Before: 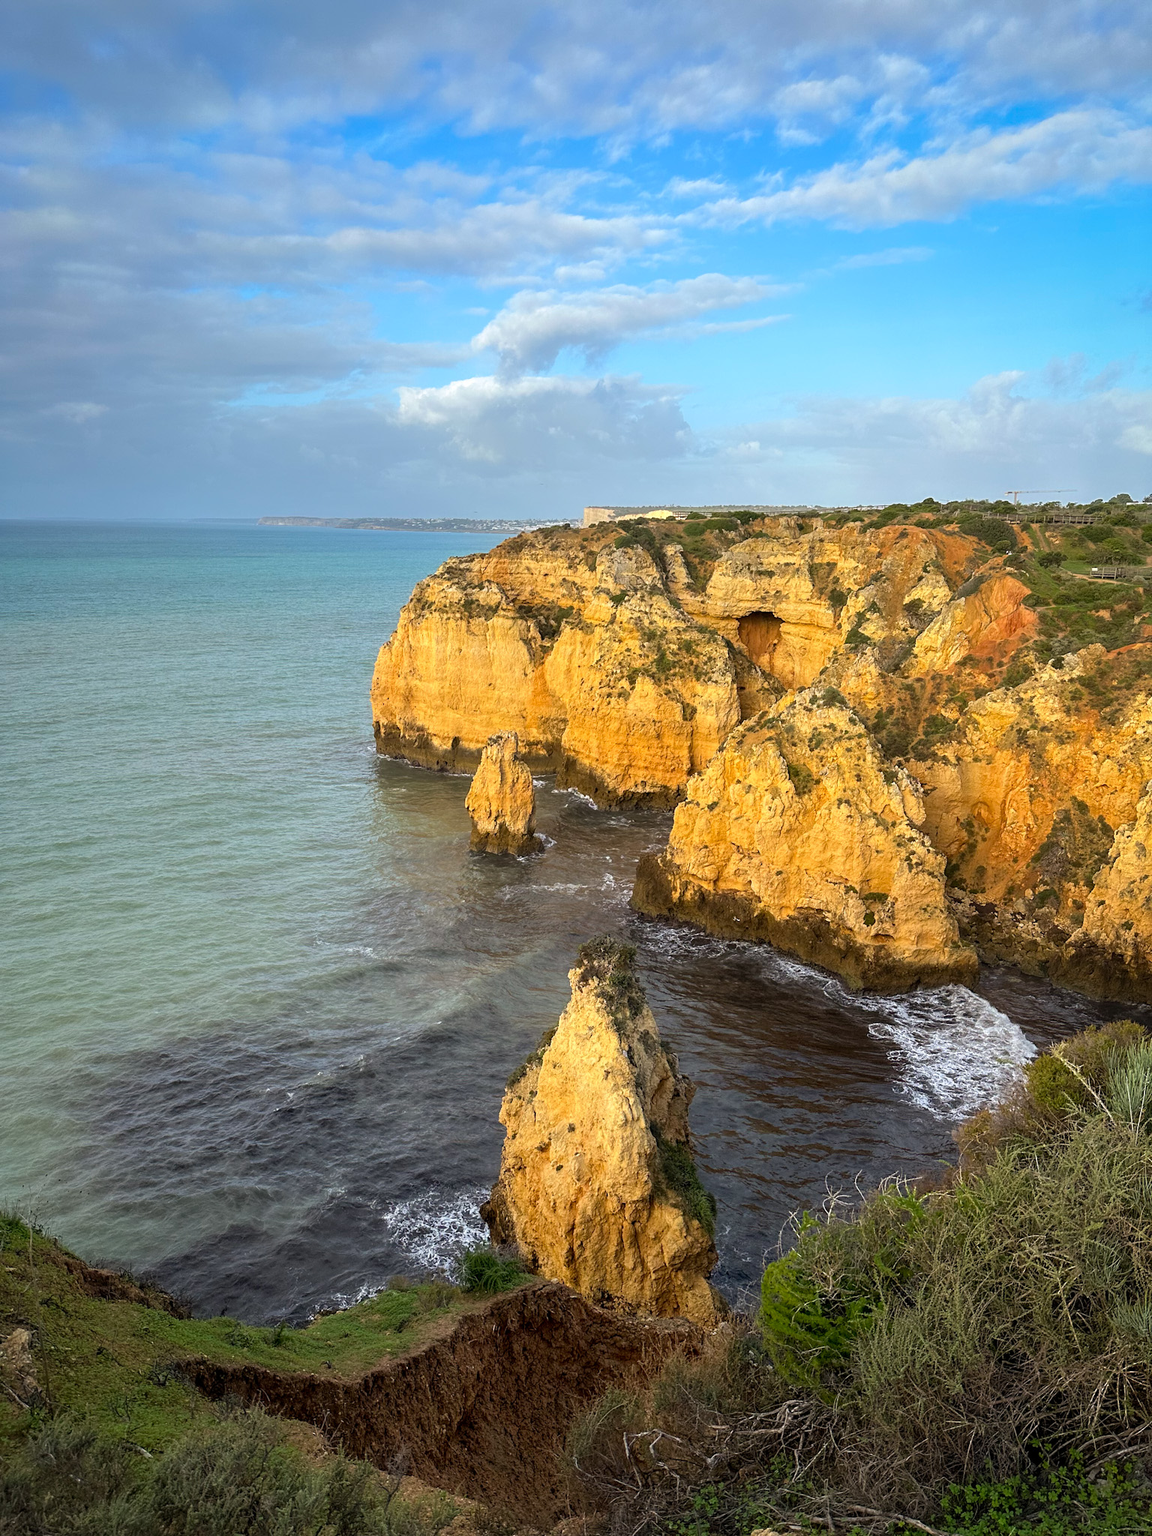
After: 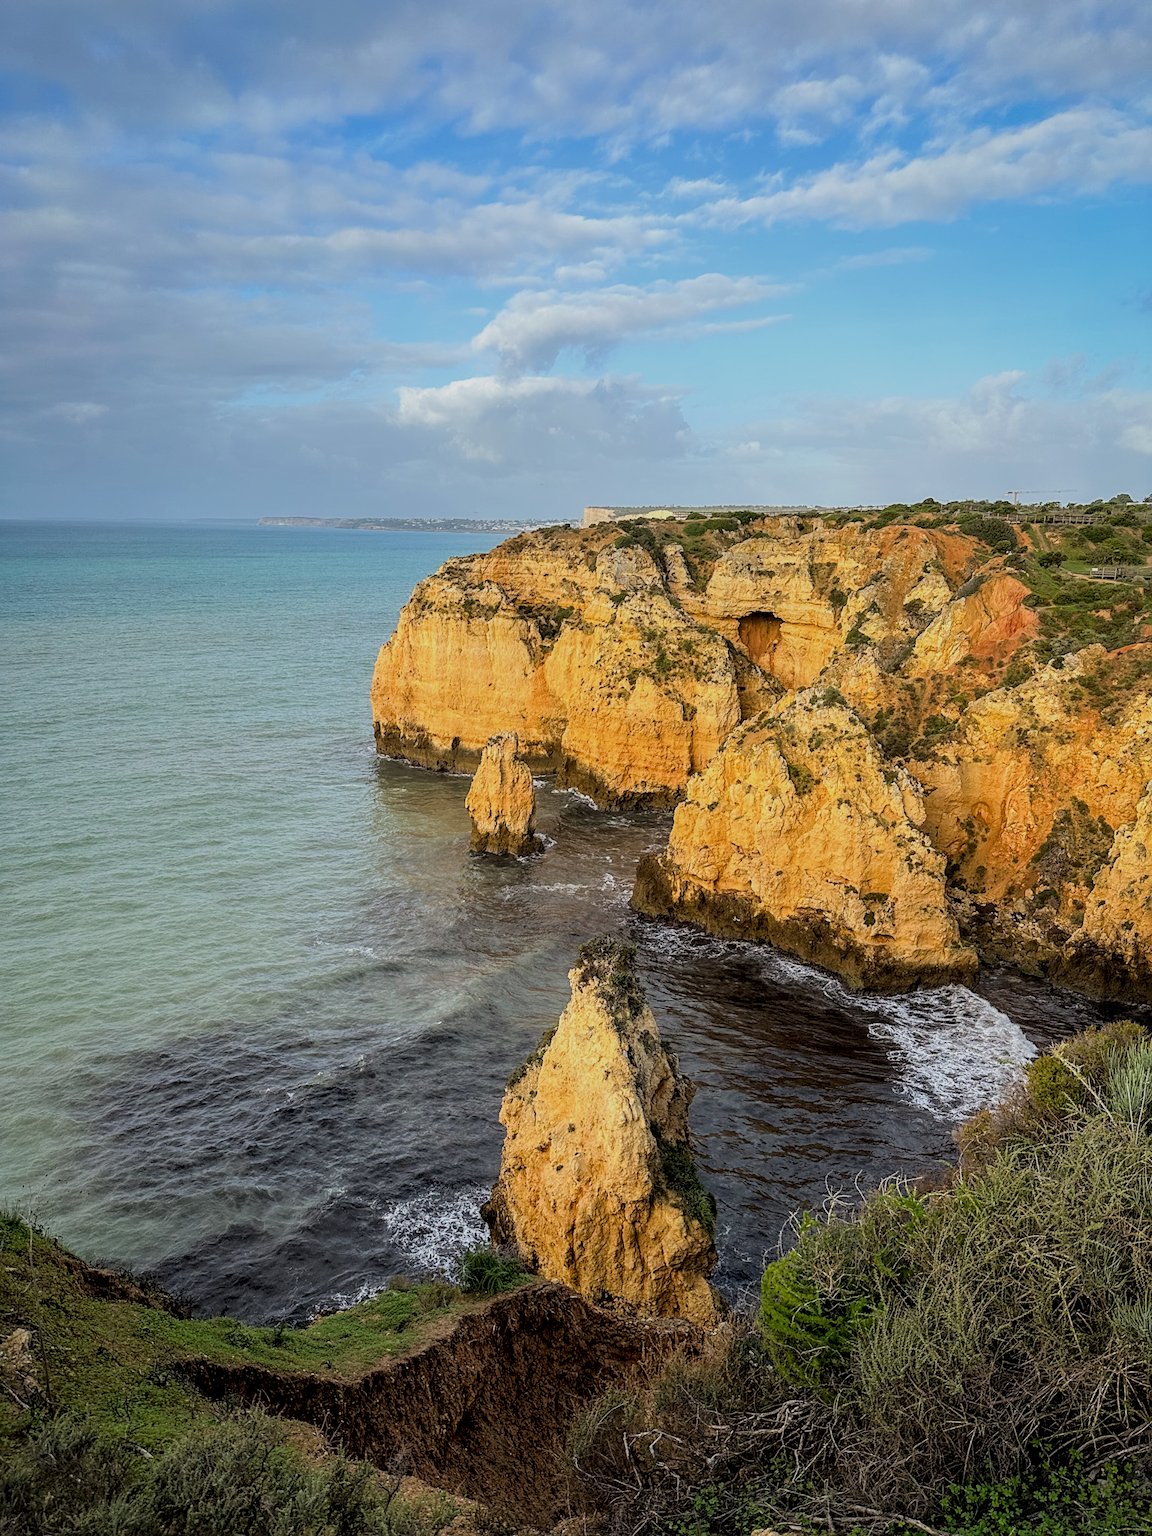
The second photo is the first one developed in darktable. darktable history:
local contrast: on, module defaults
filmic rgb: black relative exposure -7.65 EV, white relative exposure 4.56 EV, hardness 3.61
sharpen: amount 0.2
